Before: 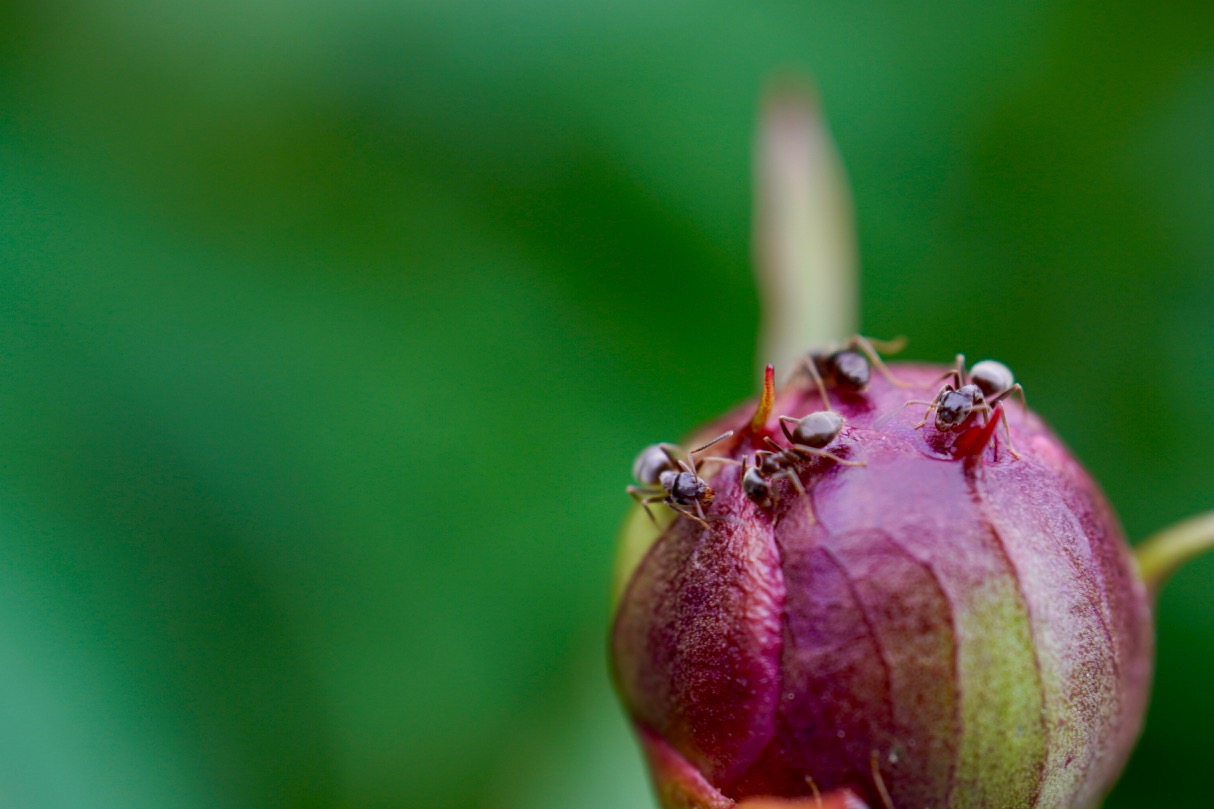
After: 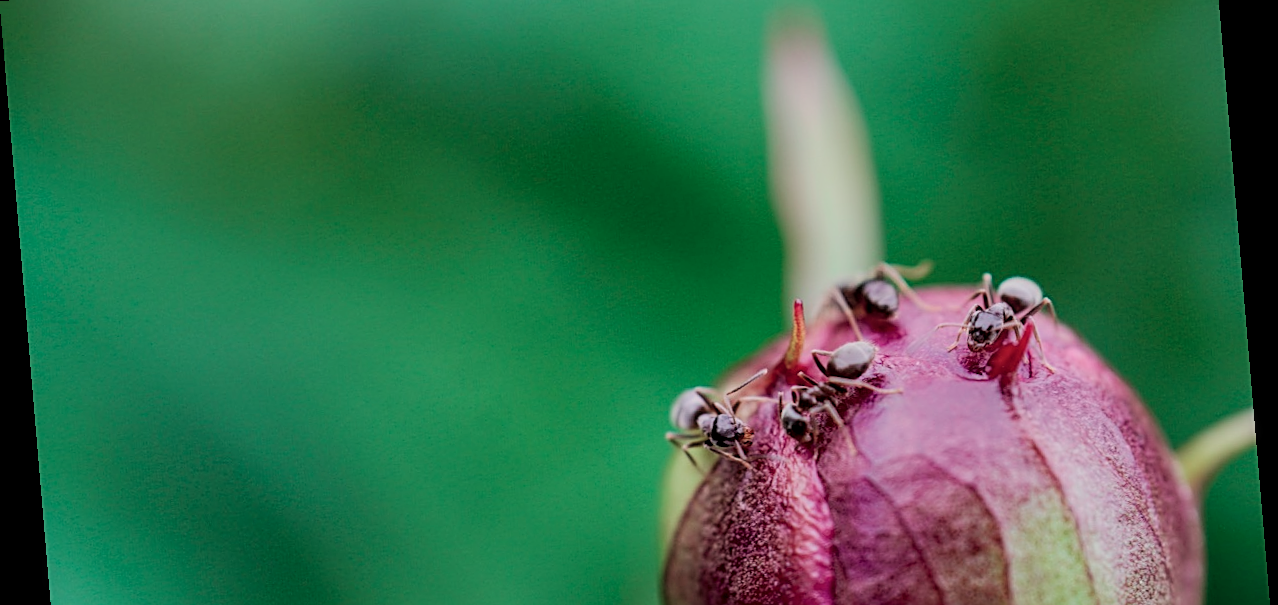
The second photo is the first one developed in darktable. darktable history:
contrast brightness saturation: saturation -0.05
crop: top 11.166%, bottom 22.168%
filmic rgb: black relative exposure -6.15 EV, white relative exposure 6.96 EV, hardness 2.23, color science v6 (2022)
exposure: black level correction 0, exposure 0.5 EV, compensate highlight preservation false
local contrast: on, module defaults
rotate and perspective: rotation -4.86°, automatic cropping off
color contrast: blue-yellow contrast 0.62
sharpen: on, module defaults
